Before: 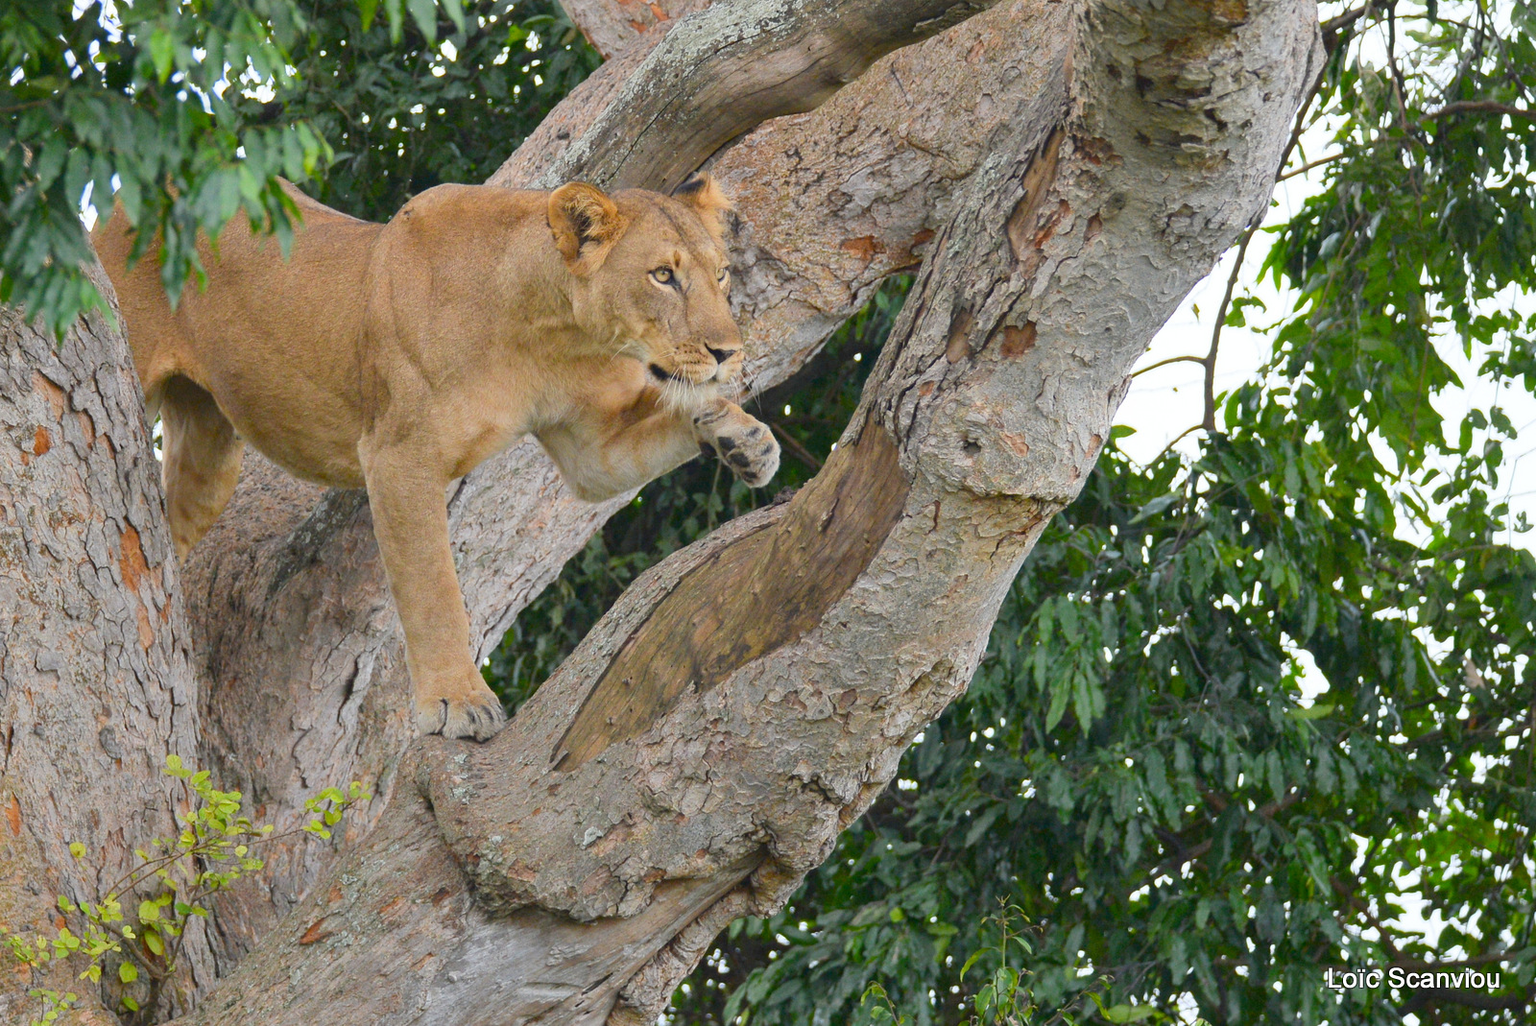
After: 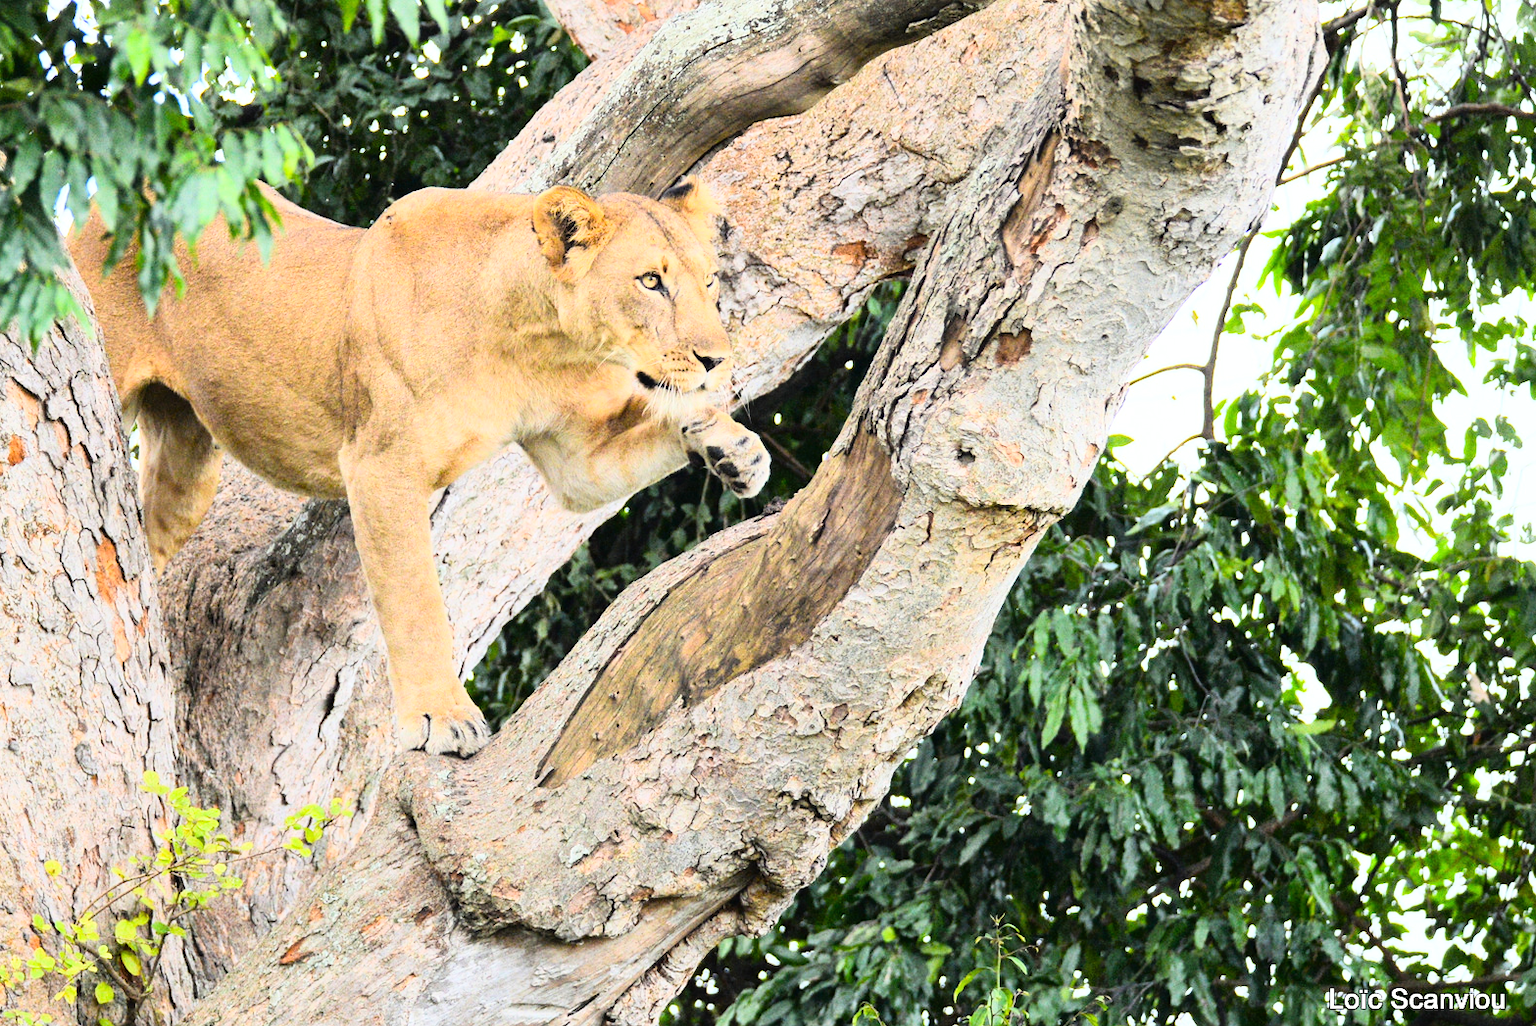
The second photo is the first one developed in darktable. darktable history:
crop: left 1.743%, right 0.268%, bottom 2.011%
rgb curve: curves: ch0 [(0, 0) (0.21, 0.15) (0.24, 0.21) (0.5, 0.75) (0.75, 0.96) (0.89, 0.99) (1, 1)]; ch1 [(0, 0.02) (0.21, 0.13) (0.25, 0.2) (0.5, 0.67) (0.75, 0.9) (0.89, 0.97) (1, 1)]; ch2 [(0, 0.02) (0.21, 0.13) (0.25, 0.2) (0.5, 0.67) (0.75, 0.9) (0.89, 0.97) (1, 1)], compensate middle gray true
